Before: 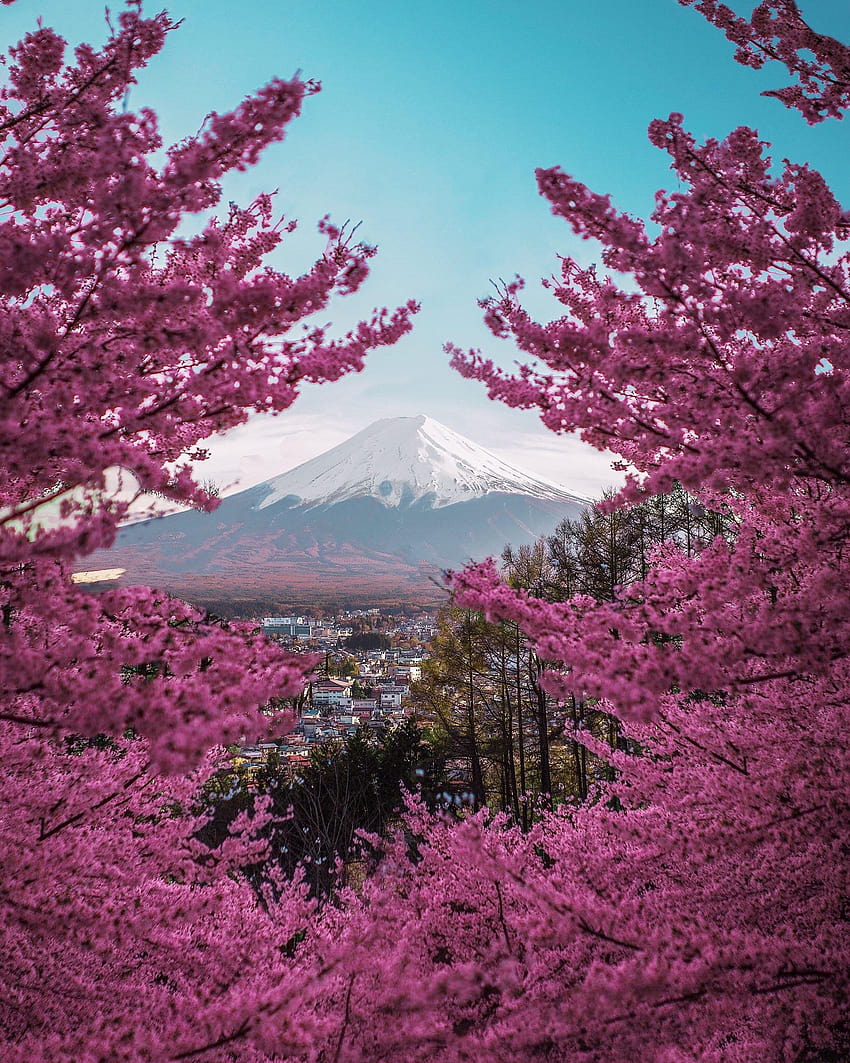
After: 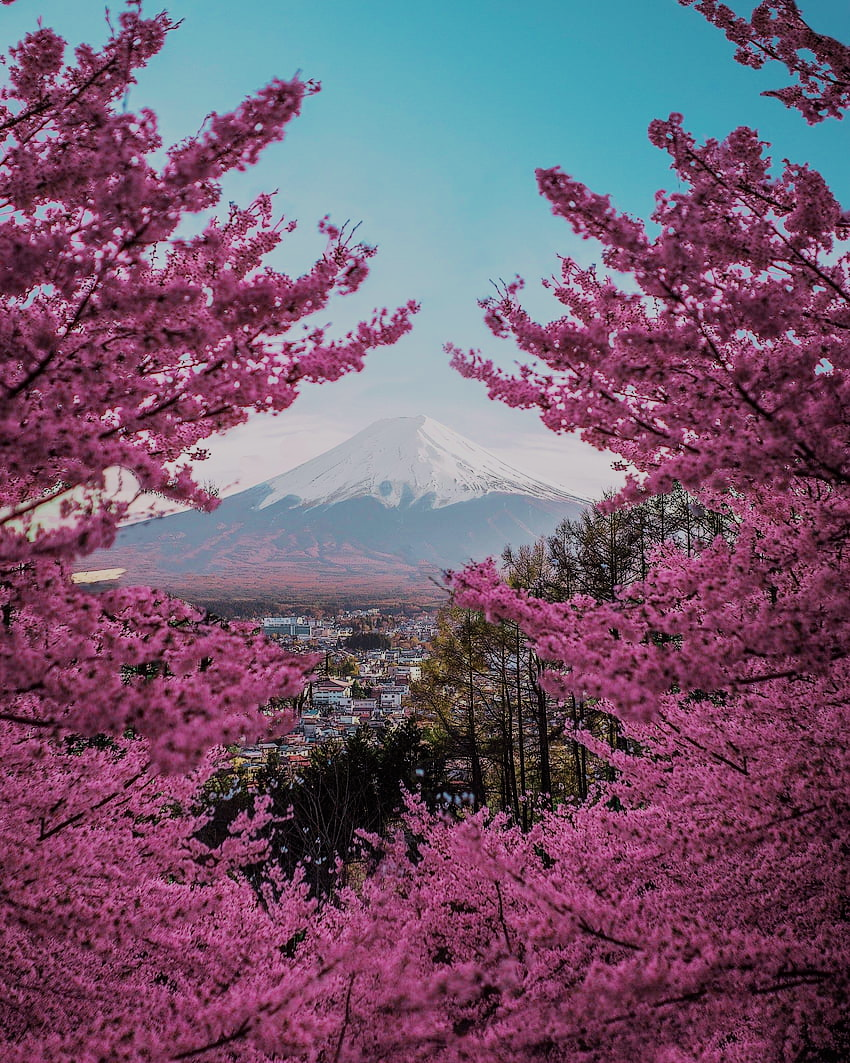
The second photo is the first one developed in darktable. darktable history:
filmic rgb: black relative exposure -7.65 EV, white relative exposure 4.56 EV, hardness 3.61, contrast 1.06, preserve chrominance max RGB, color science v6 (2022), contrast in shadows safe, contrast in highlights safe
tone equalizer: on, module defaults
